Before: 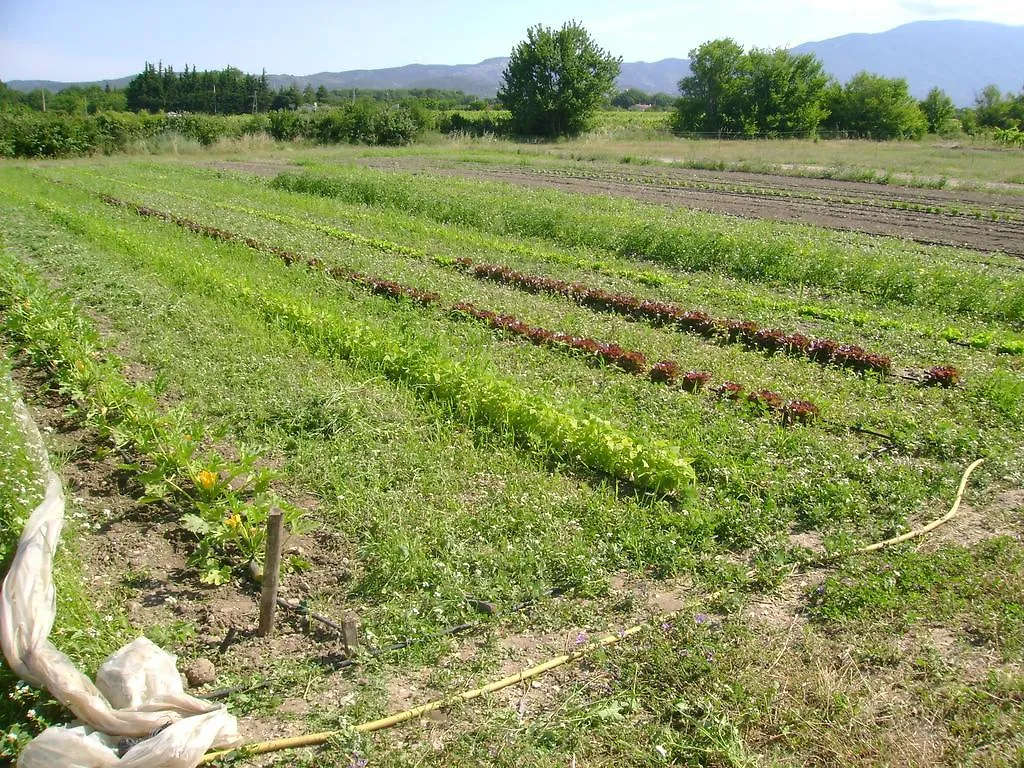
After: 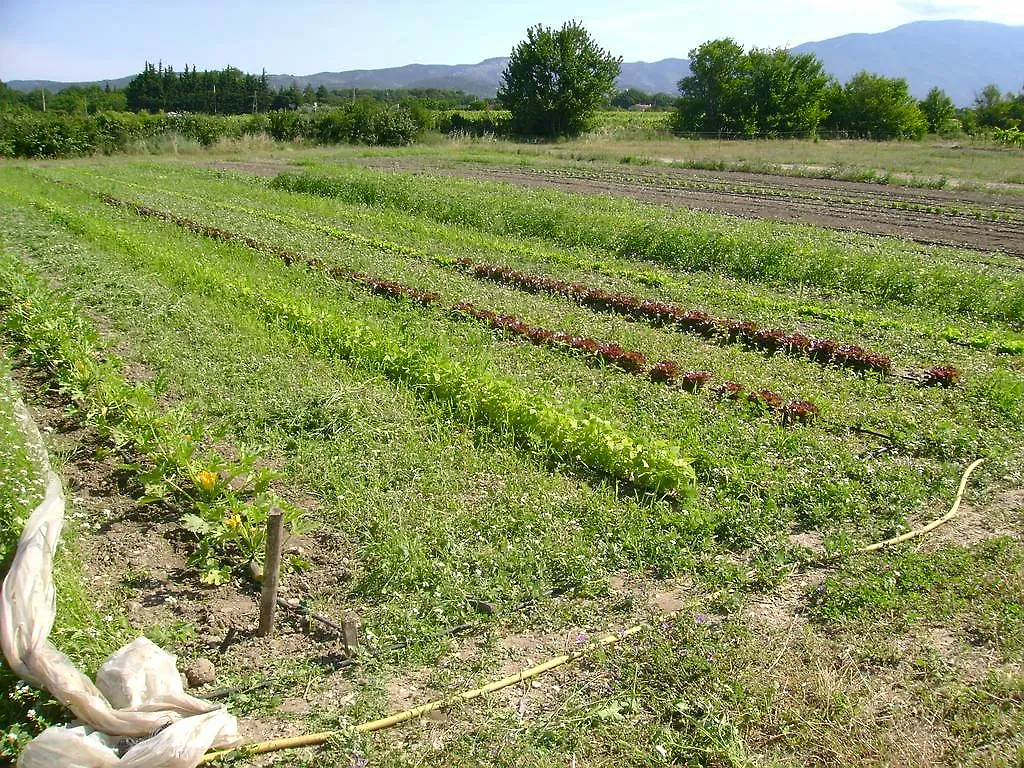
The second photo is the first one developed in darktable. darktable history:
contrast brightness saturation: contrast 0.07
shadows and highlights: radius 337.17, shadows 29.01, soften with gaussian
sharpen: radius 1
